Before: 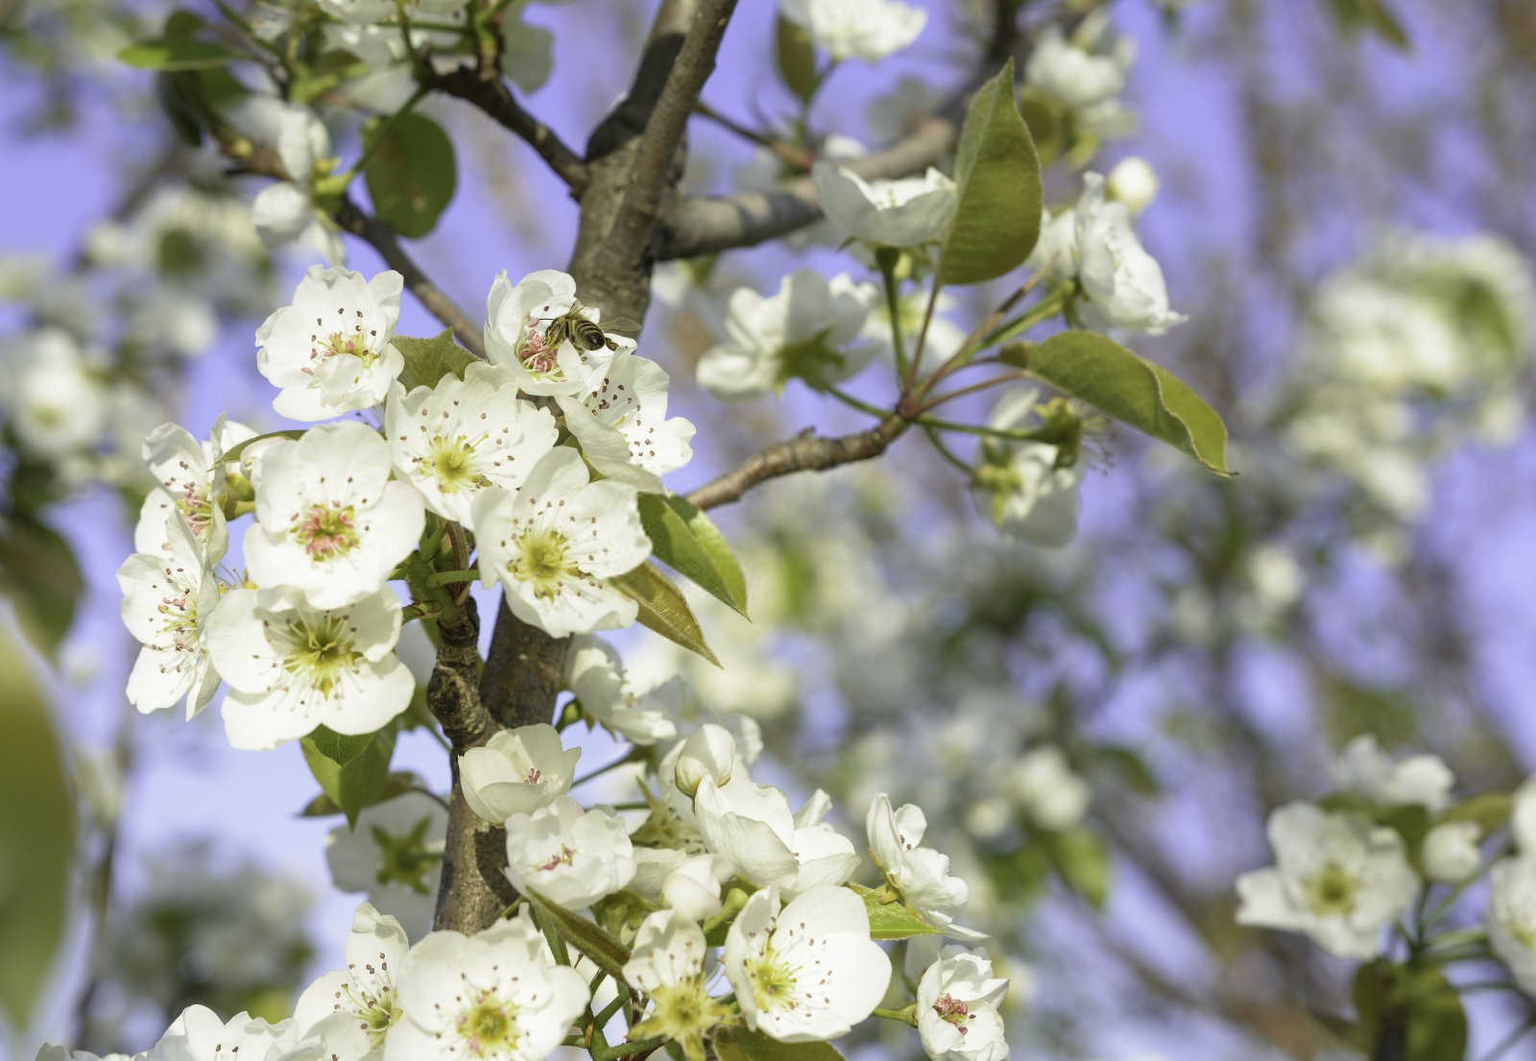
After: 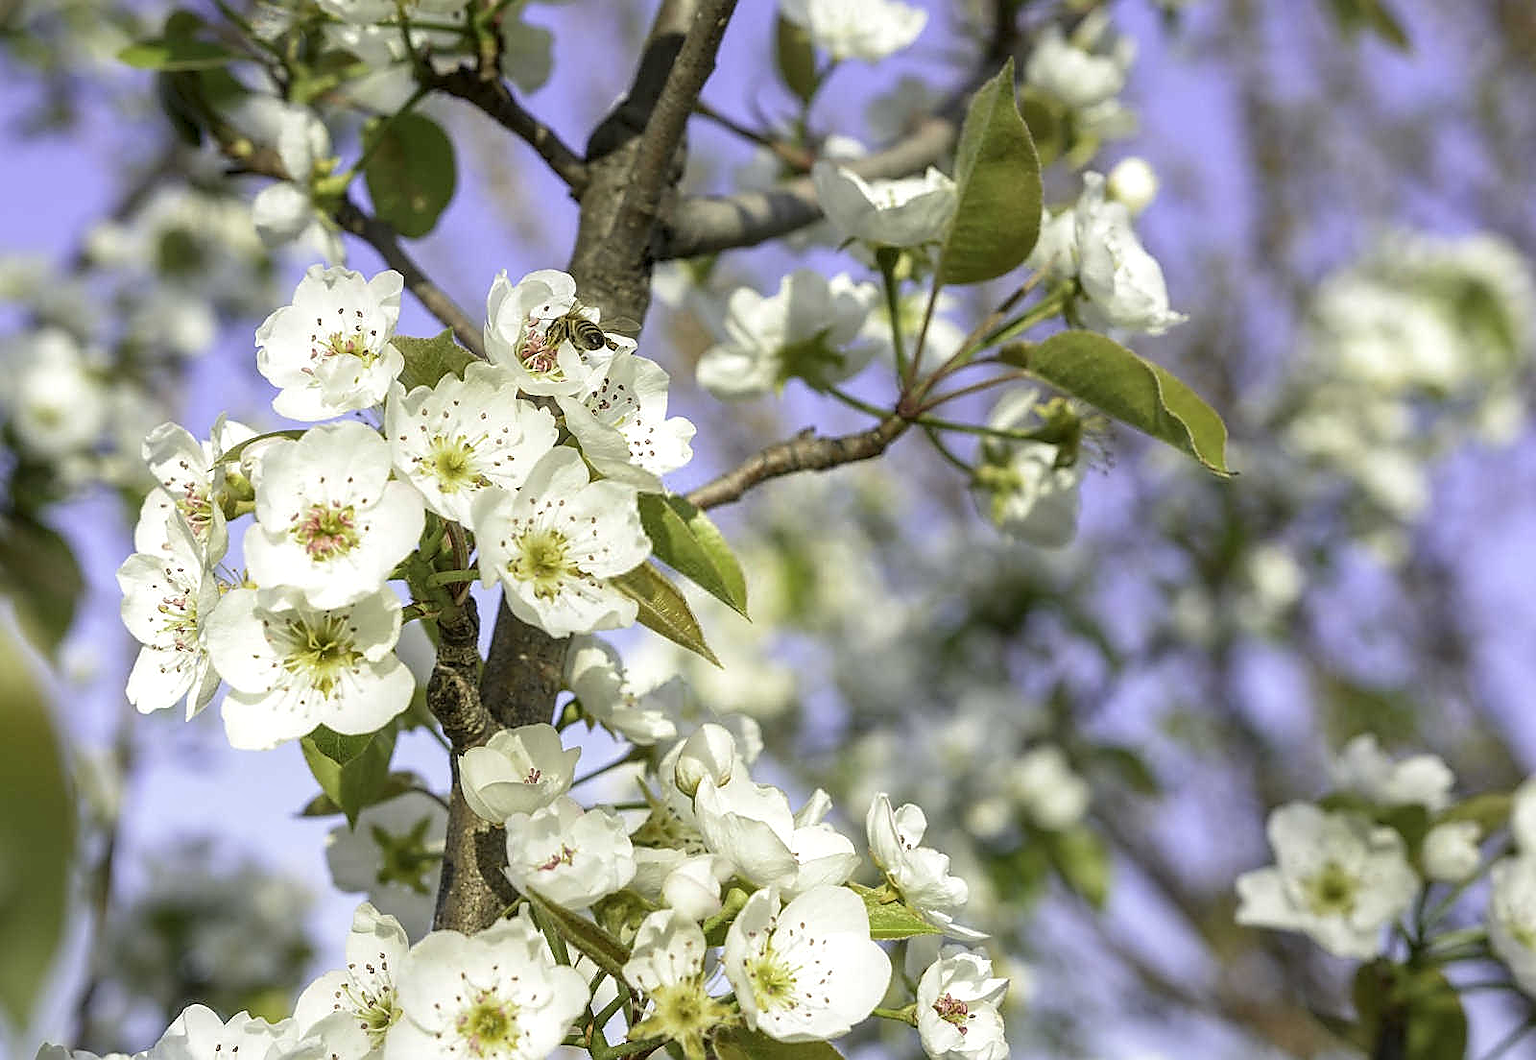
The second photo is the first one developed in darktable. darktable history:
sharpen: radius 1.395, amount 1.26, threshold 0.633
local contrast: detail 130%
